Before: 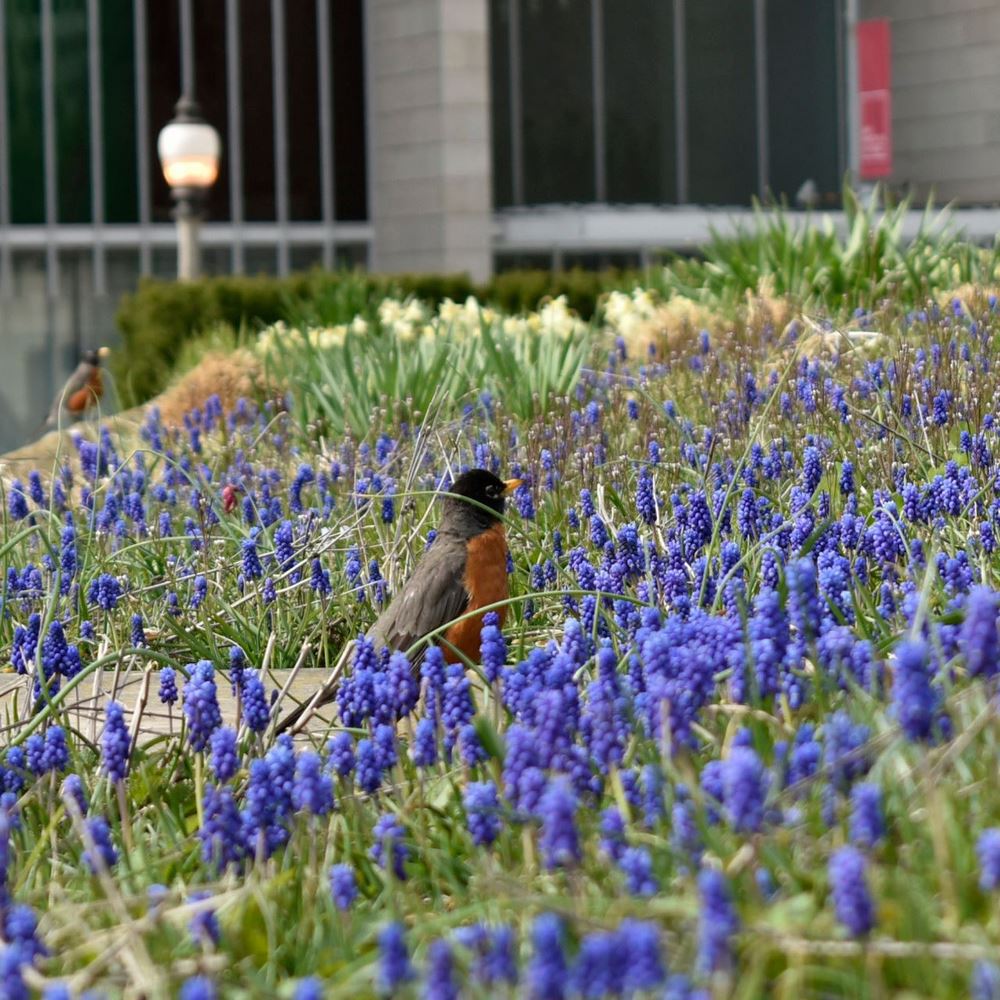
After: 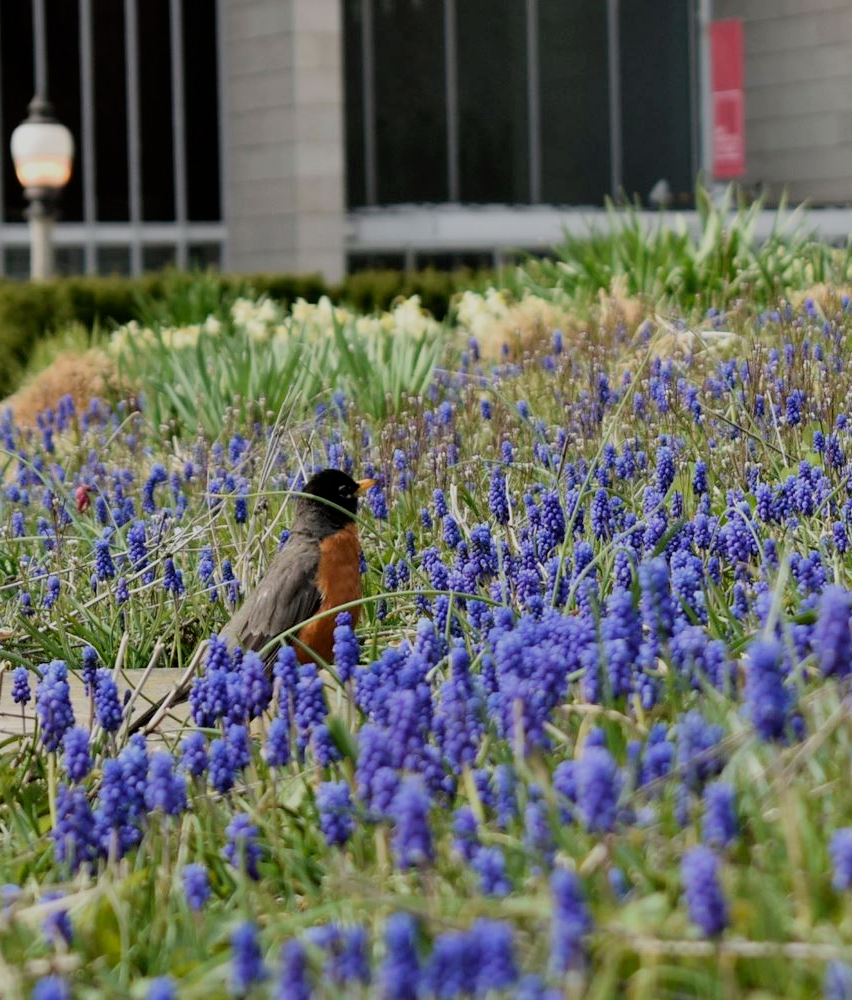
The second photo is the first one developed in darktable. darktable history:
contrast brightness saturation: contrast 0.046
crop and rotate: left 14.795%
filmic rgb: black relative exposure -7.65 EV, white relative exposure 4.56 EV, hardness 3.61, iterations of high-quality reconstruction 0
